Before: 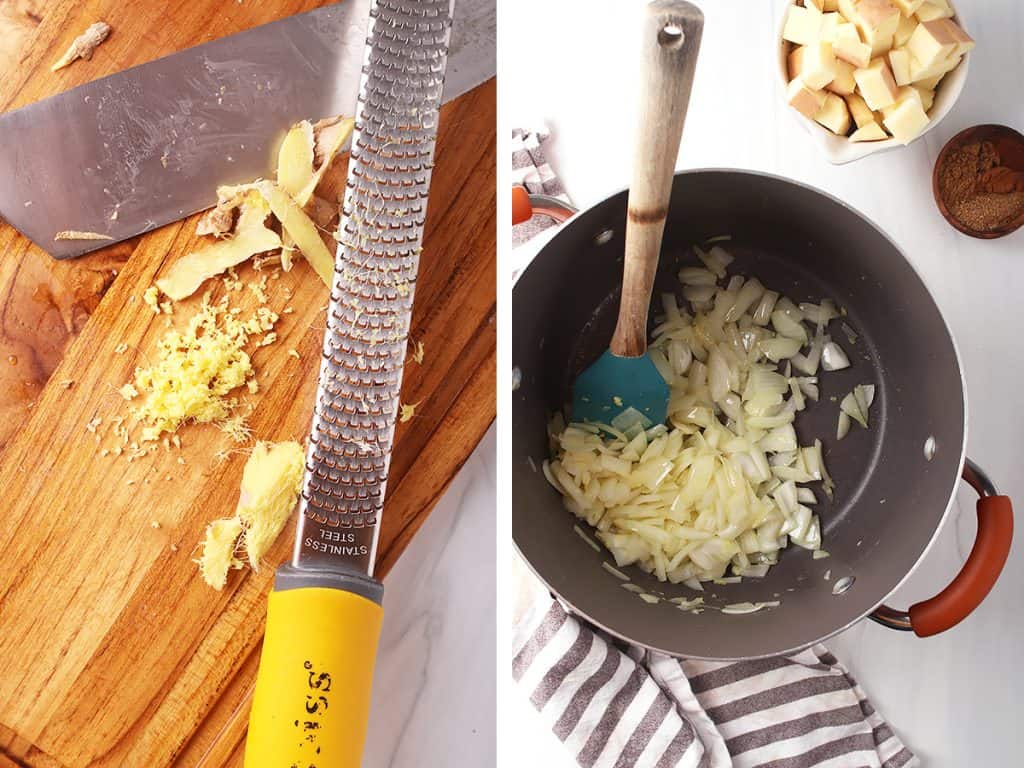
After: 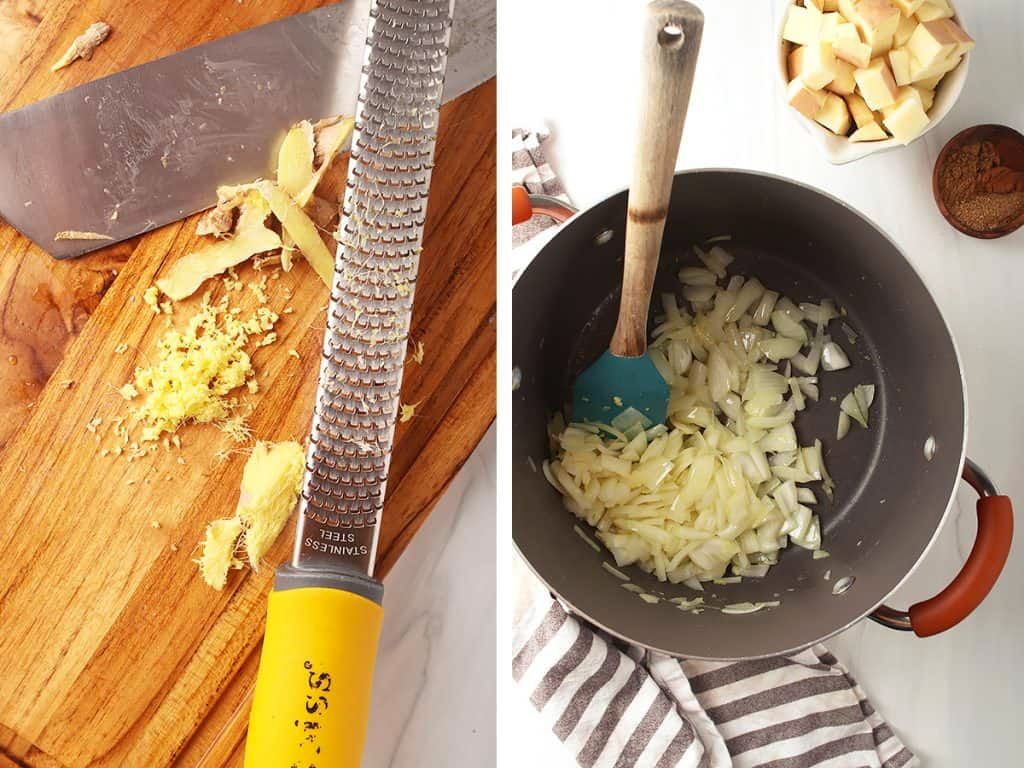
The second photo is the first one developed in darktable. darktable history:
rgb curve: curves: ch2 [(0, 0) (0.567, 0.512) (1, 1)], mode RGB, independent channels
white balance: emerald 1
